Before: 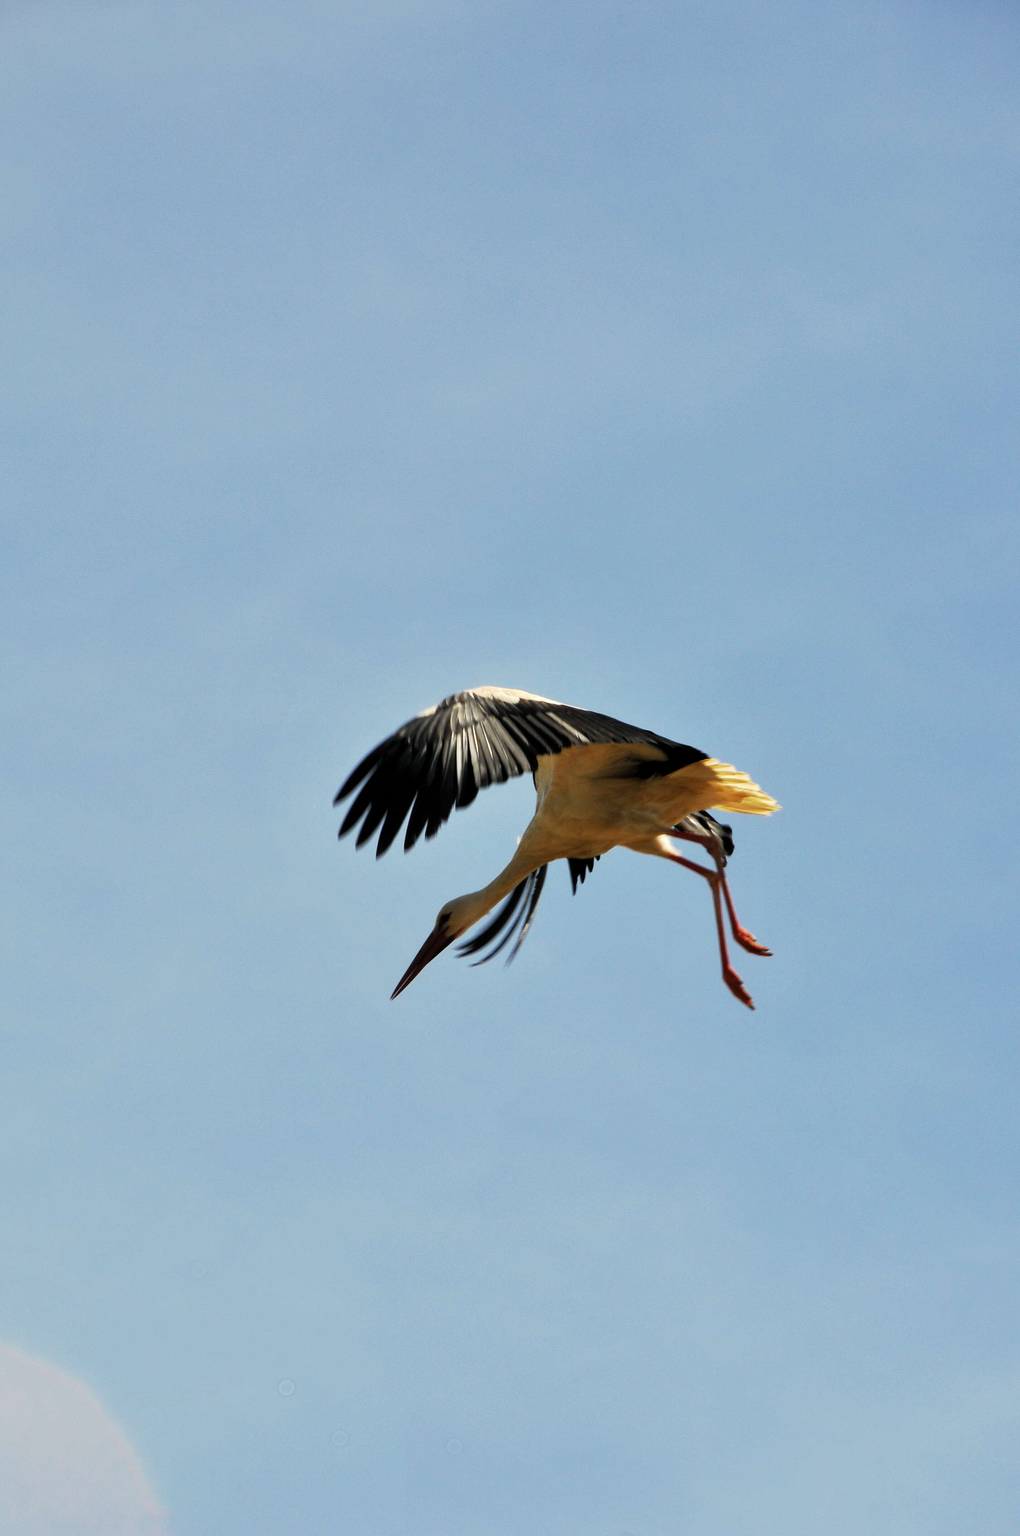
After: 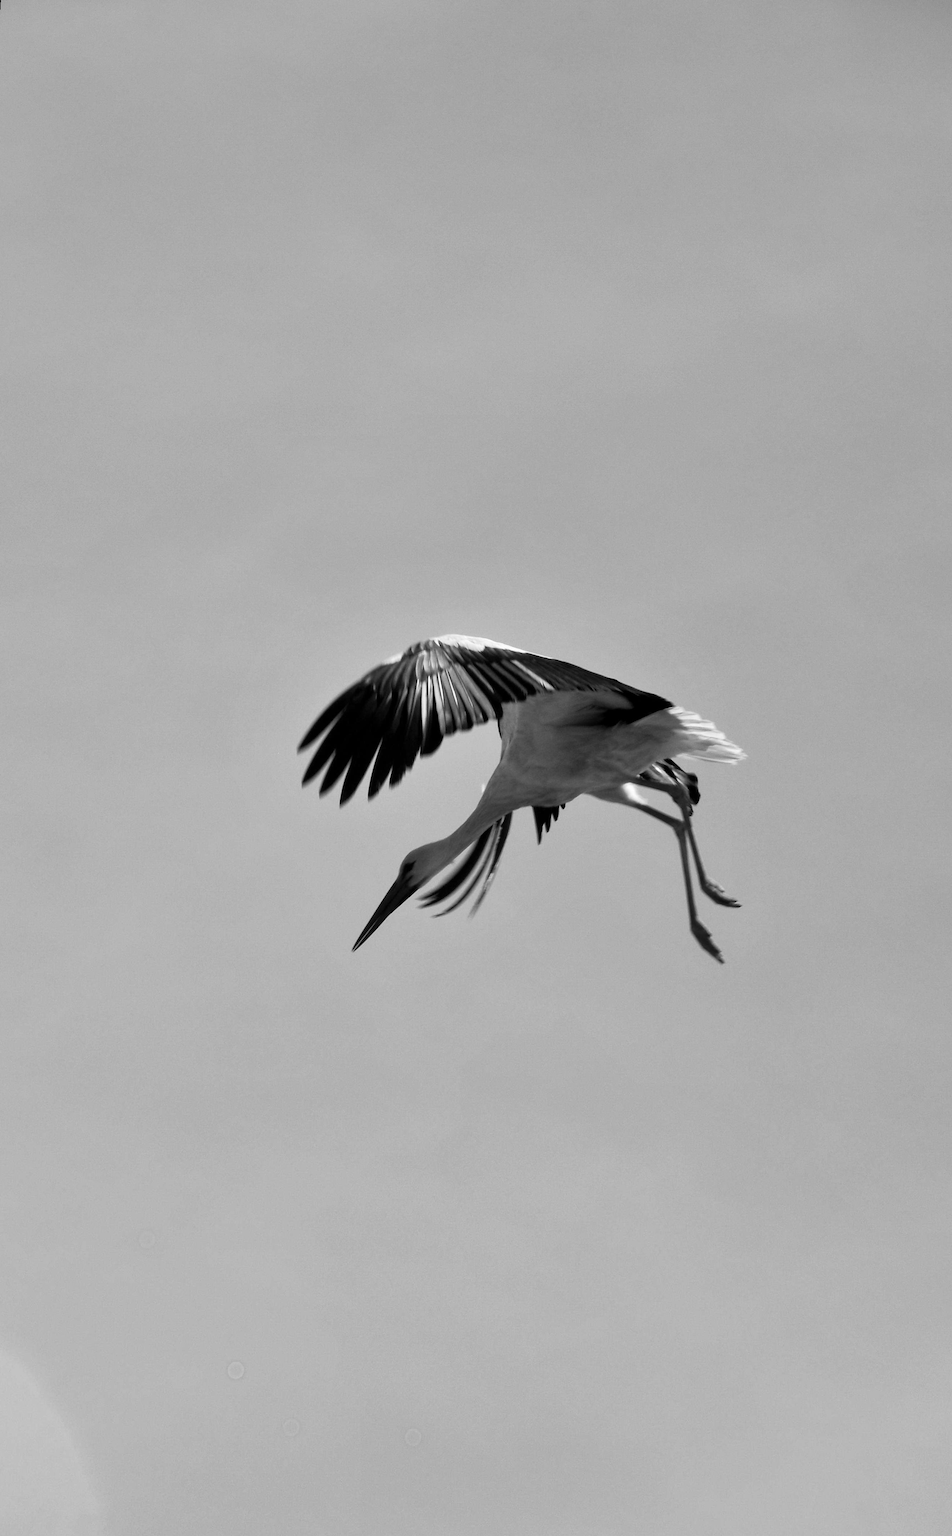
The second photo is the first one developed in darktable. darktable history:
monochrome: on, module defaults
rotate and perspective: rotation 0.215°, lens shift (vertical) -0.139, crop left 0.069, crop right 0.939, crop top 0.002, crop bottom 0.996
white balance: emerald 1
